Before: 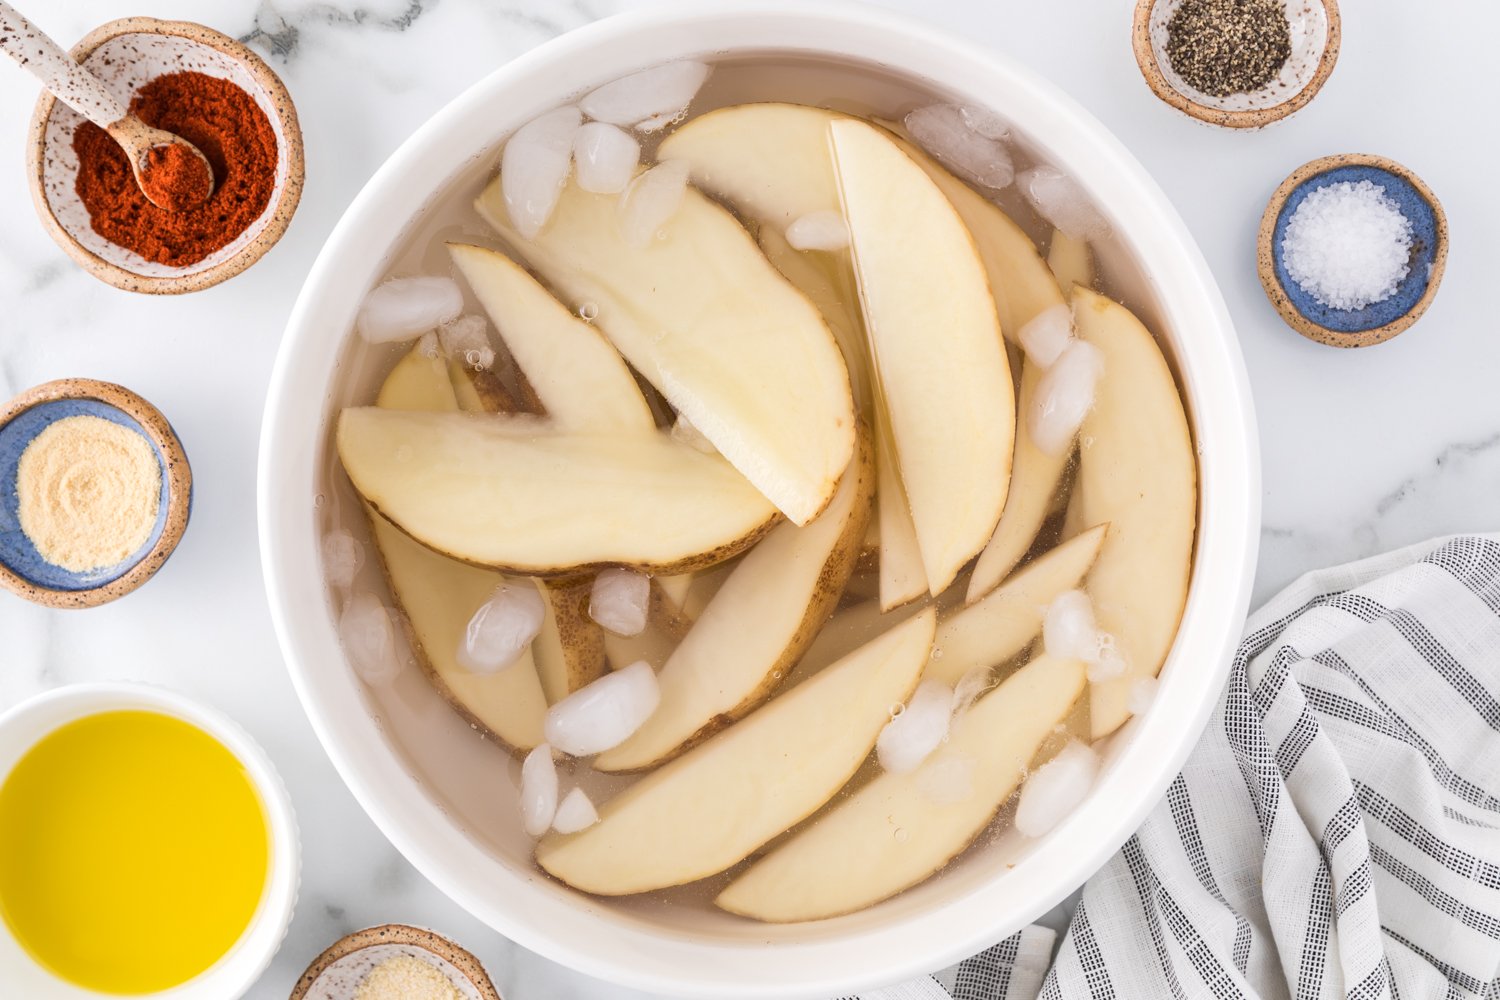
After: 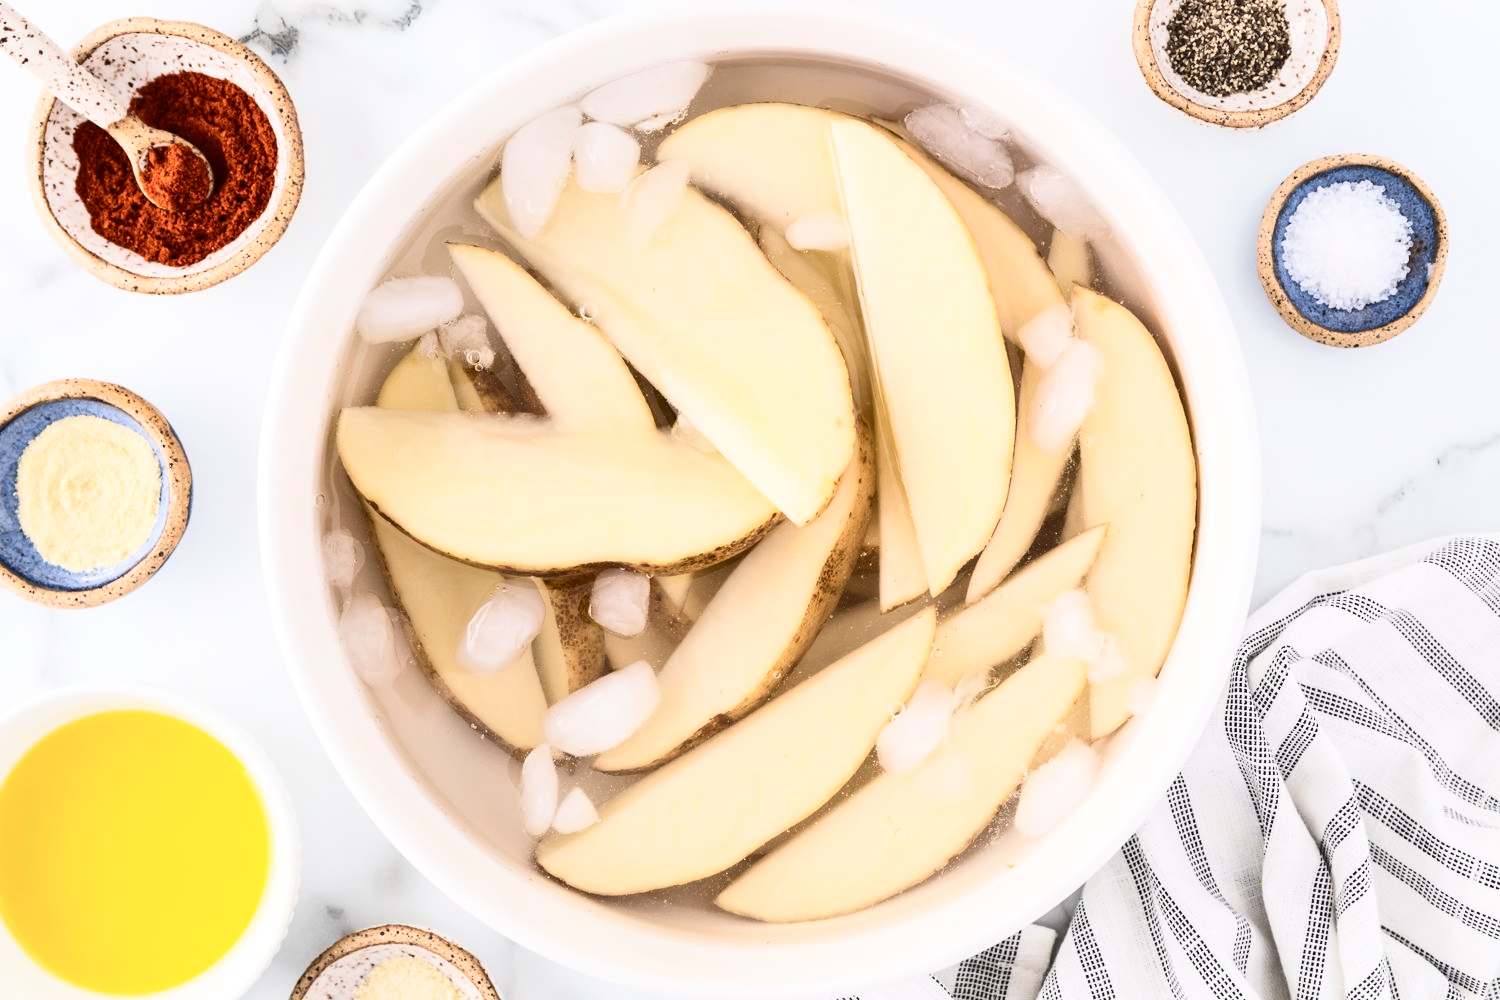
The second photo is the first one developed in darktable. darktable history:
contrast brightness saturation: contrast 0.377, brightness 0.113
